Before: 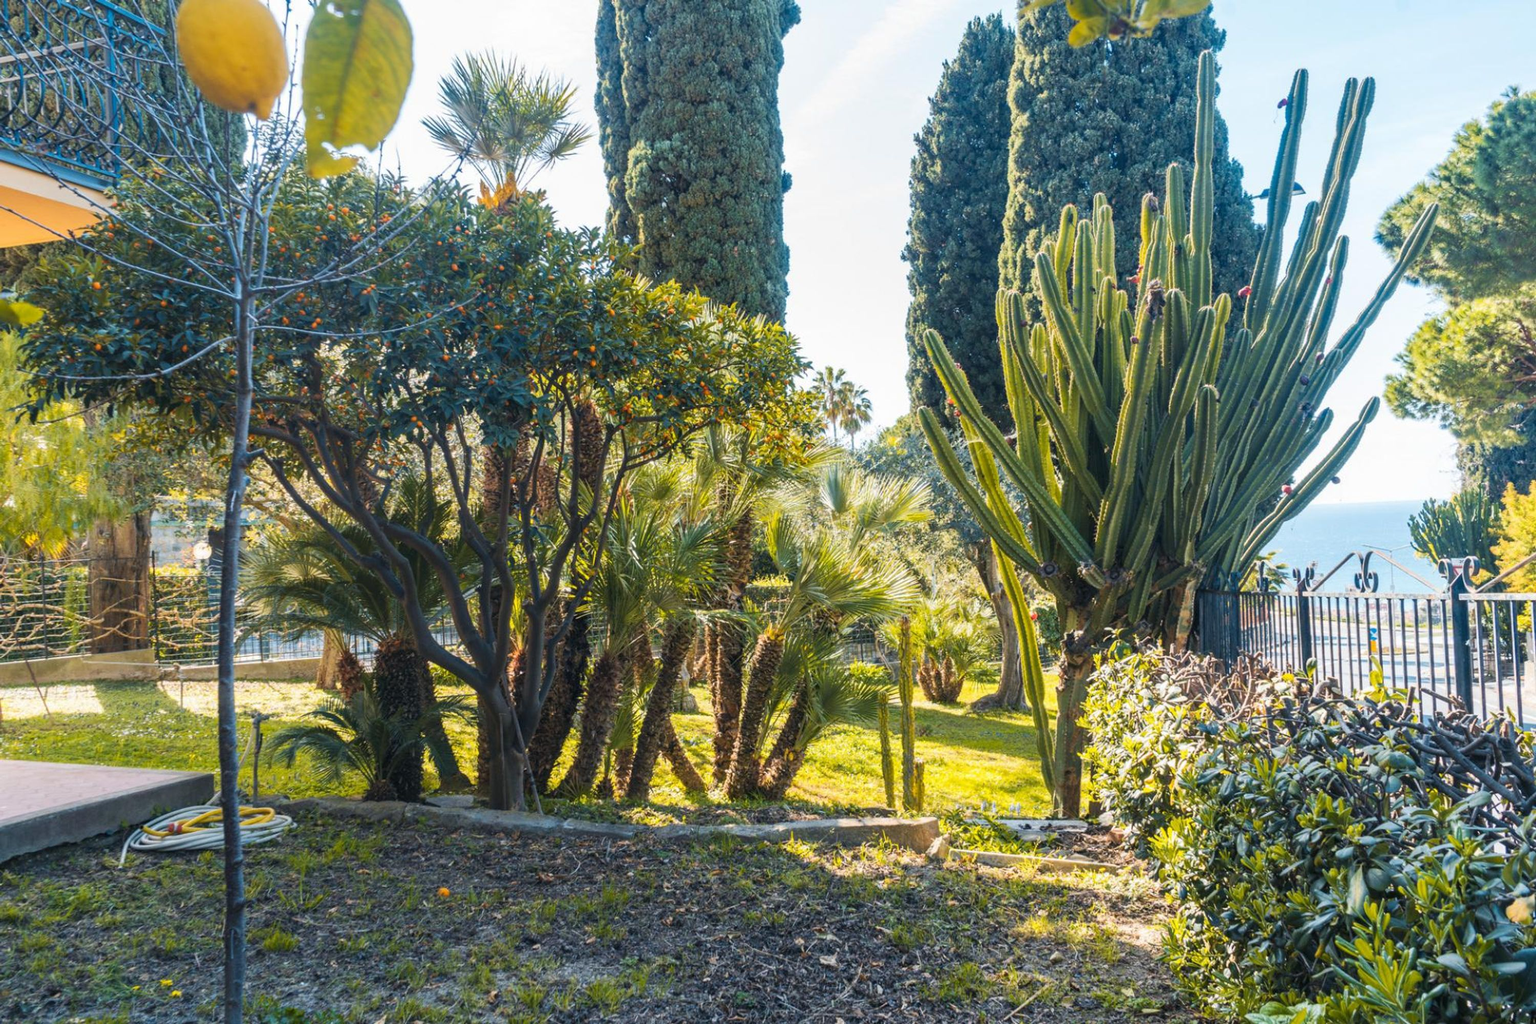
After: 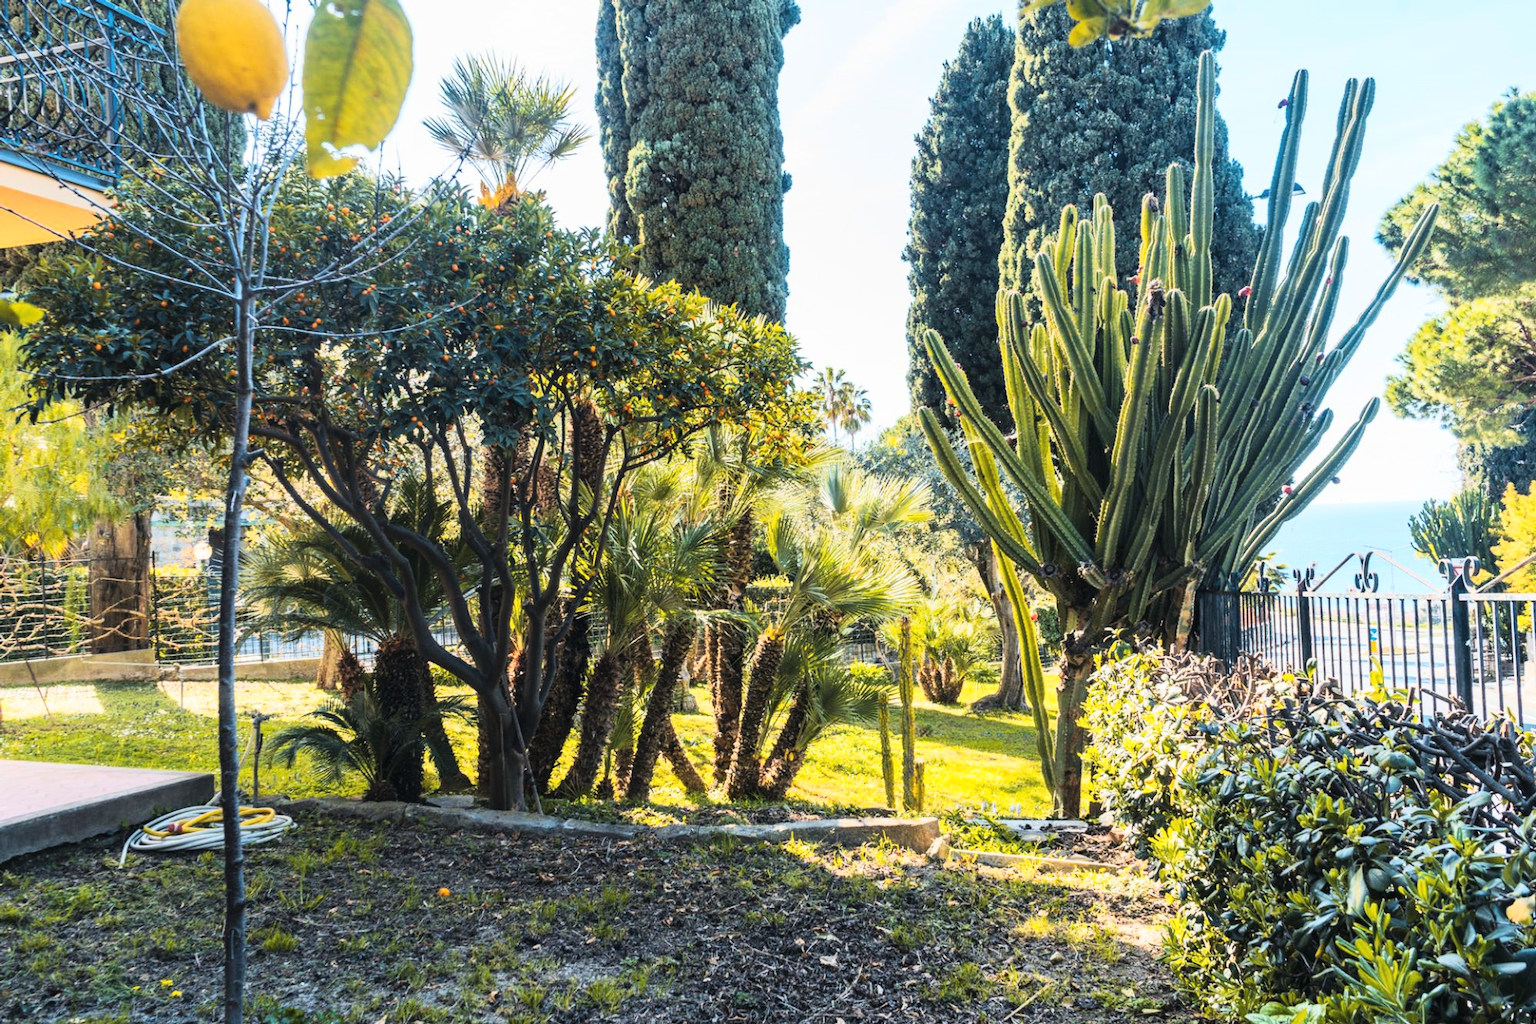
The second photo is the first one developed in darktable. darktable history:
tone curve: curves: ch0 [(0, 0) (0.195, 0.109) (0.751, 0.848) (1, 1)], color space Lab, linked channels, preserve colors none
contrast brightness saturation: contrast 0.05, brightness 0.06, saturation 0.01
